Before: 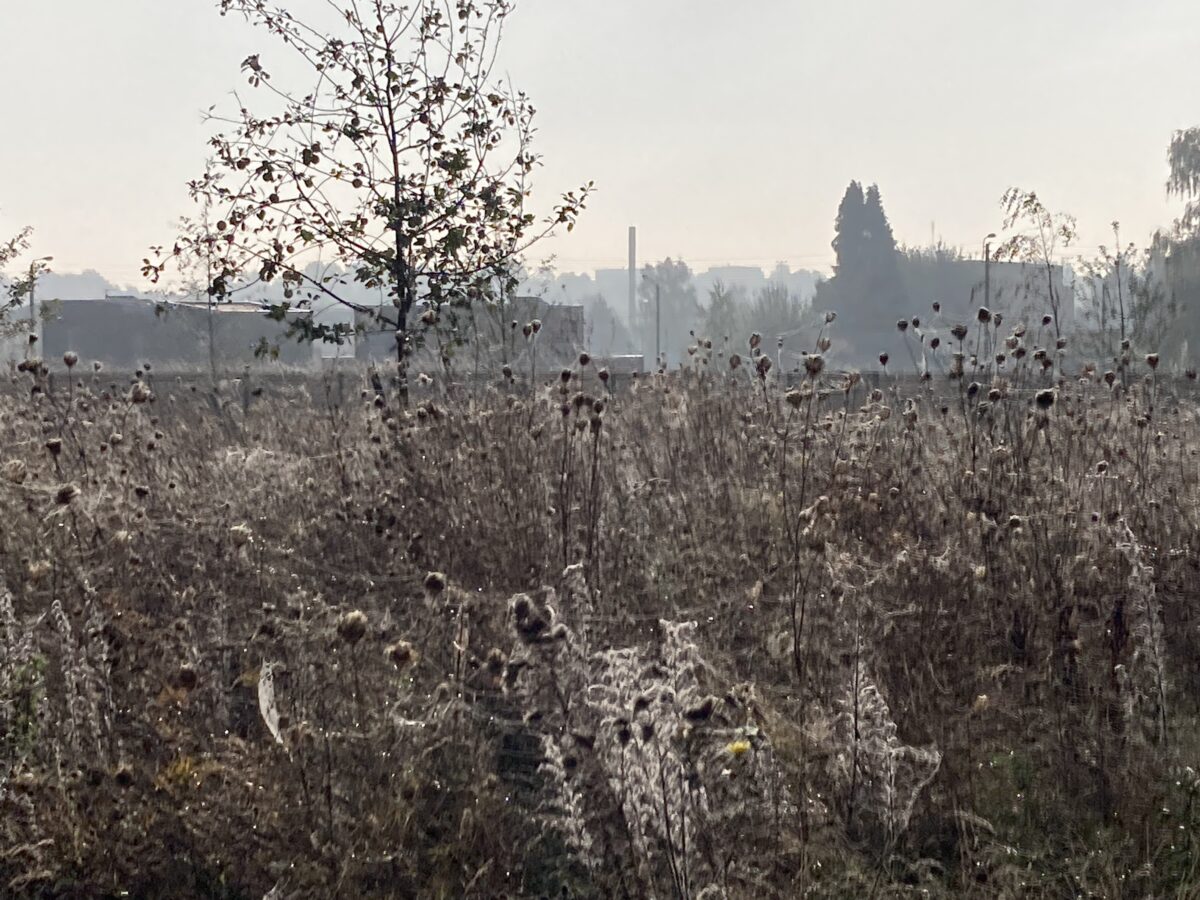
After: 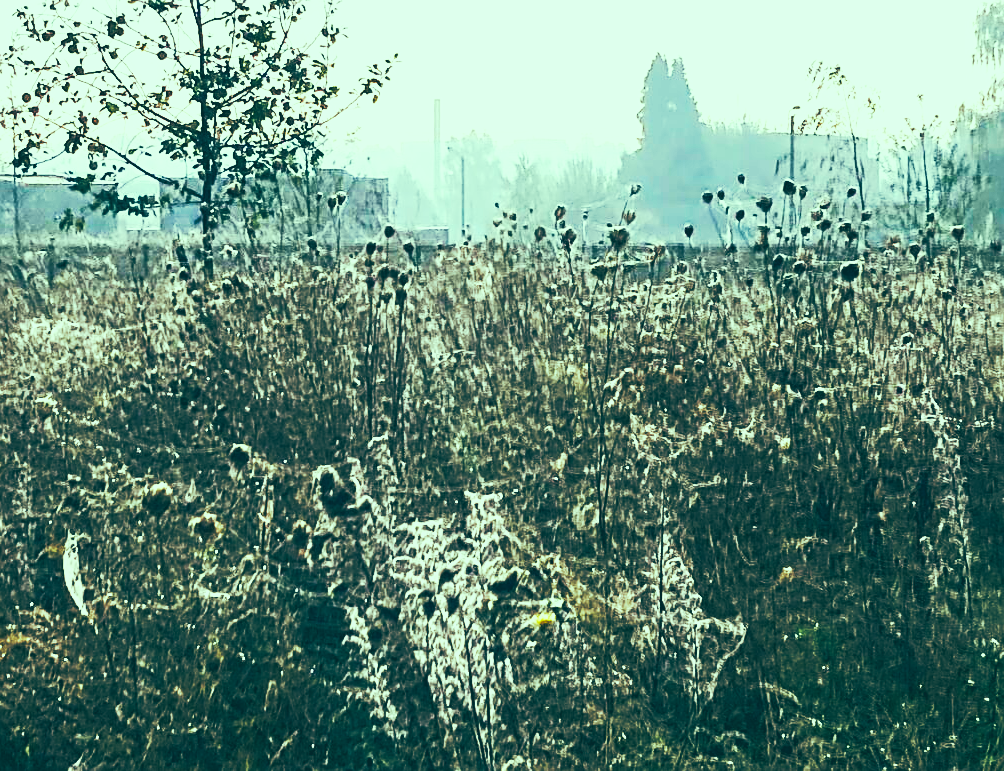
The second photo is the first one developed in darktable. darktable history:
sharpen: on, module defaults
base curve: curves: ch0 [(0, 0.015) (0.085, 0.116) (0.134, 0.298) (0.19, 0.545) (0.296, 0.764) (0.599, 0.982) (1, 1)], preserve colors none
shadows and highlights: shadows 12, white point adjustment 1.2, highlights -0.36, soften with gaussian
rgb levels: preserve colors max RGB
color correction: highlights a* -20.08, highlights b* 9.8, shadows a* -20.4, shadows b* -10.76
crop: left 16.315%, top 14.246%
